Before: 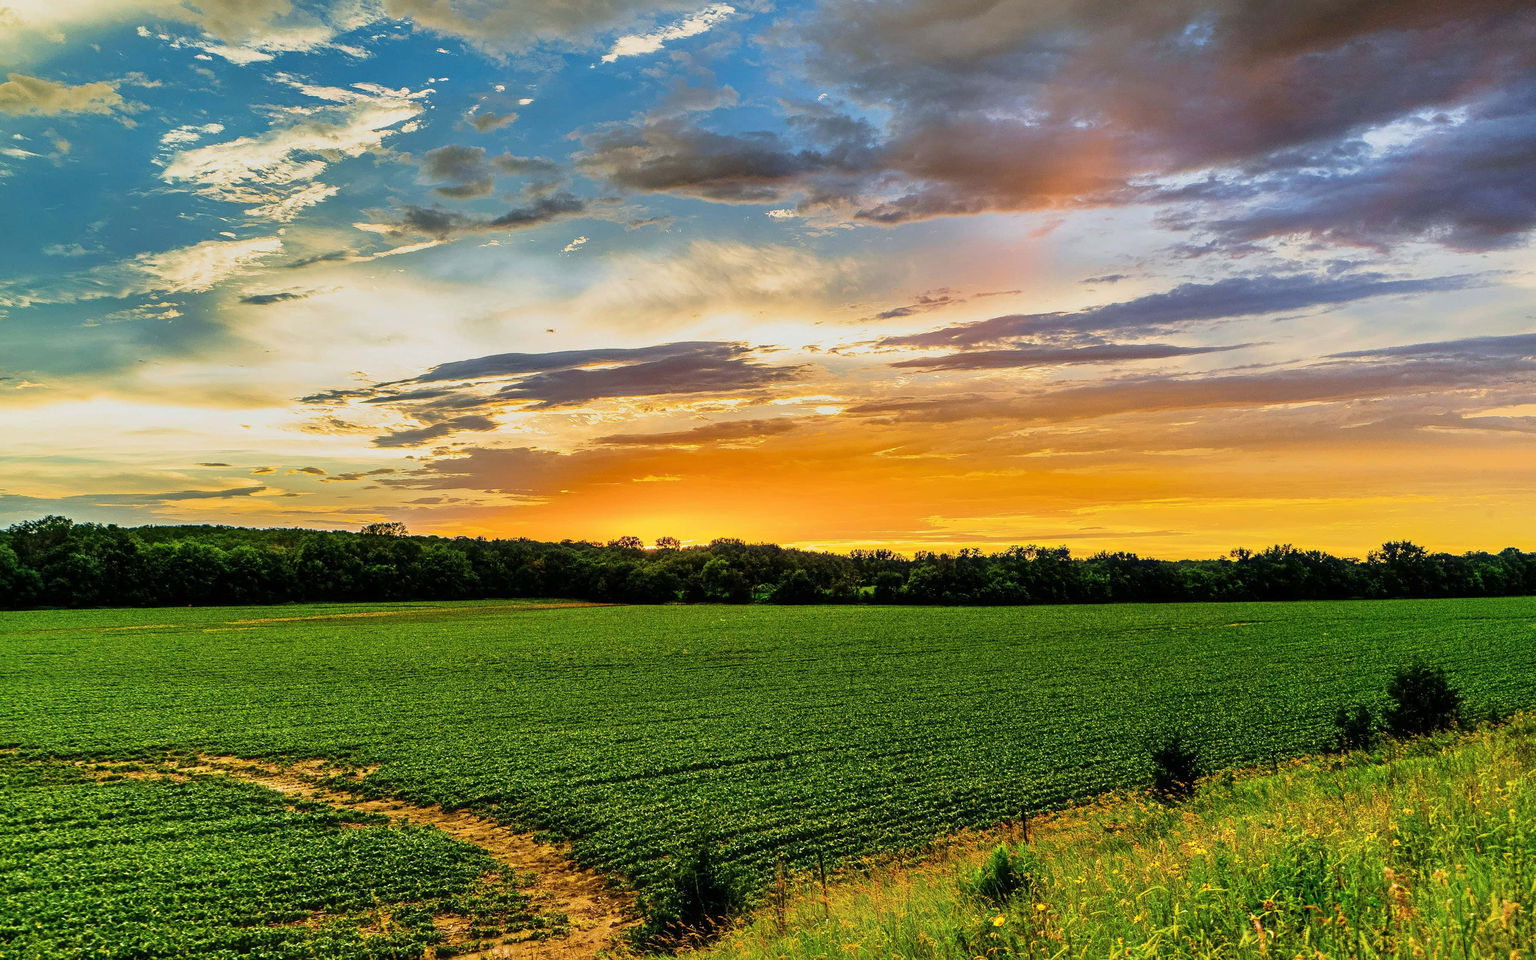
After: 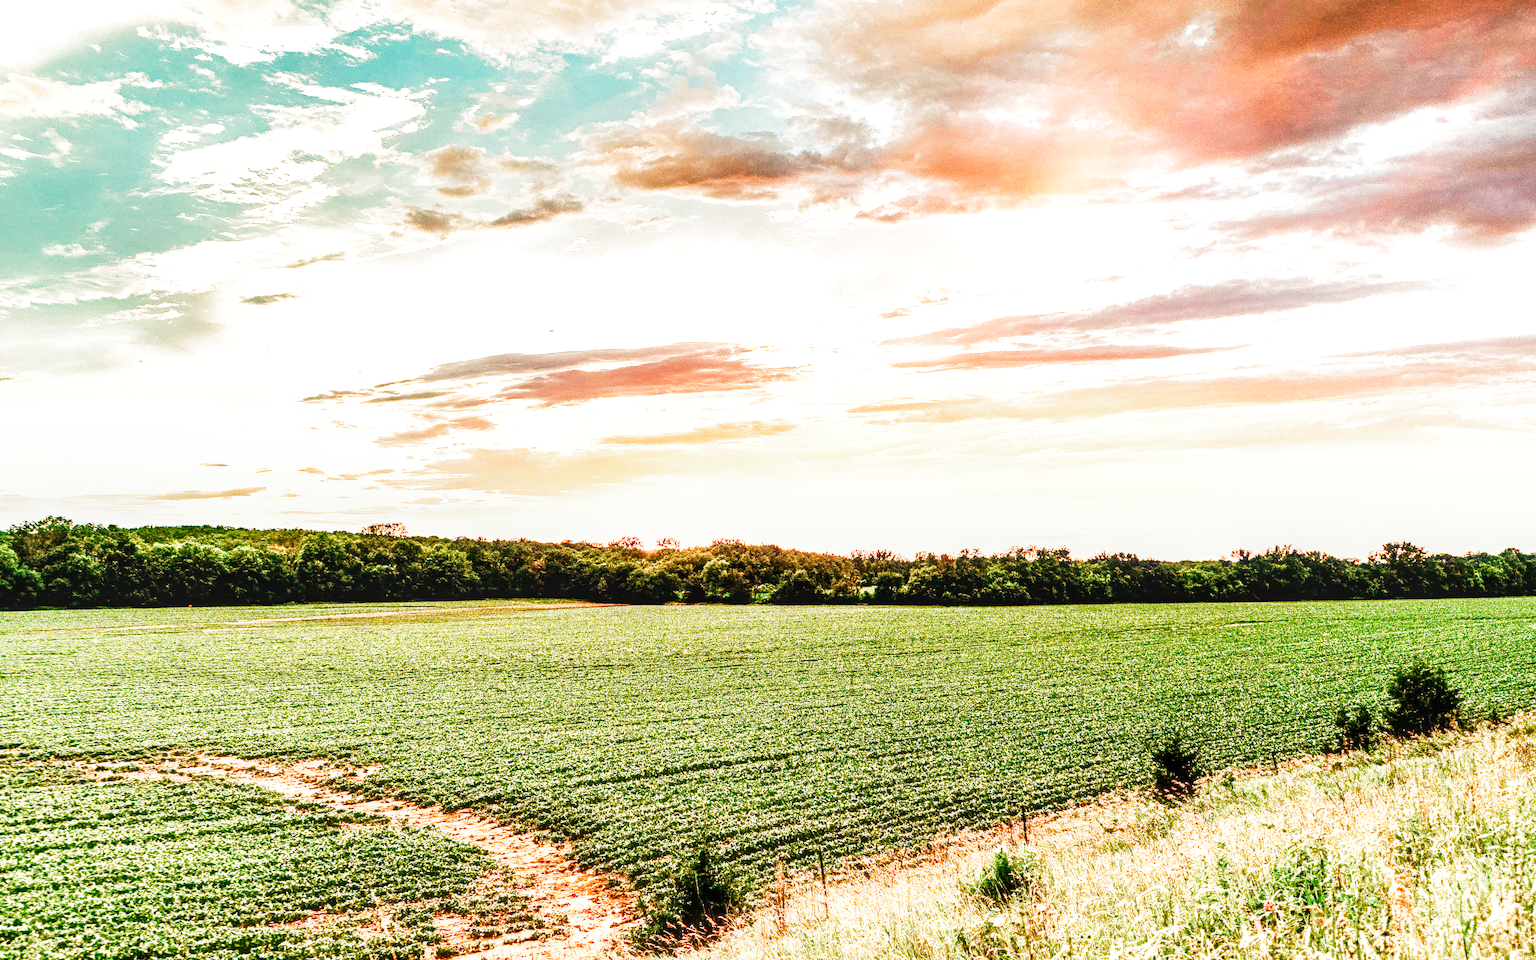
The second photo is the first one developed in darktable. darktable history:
white balance: red 1.467, blue 0.684
exposure: black level correction 0, exposure 1.388 EV, compensate exposure bias true, compensate highlight preservation false
haze removal: strength 0.29, distance 0.25, compatibility mode true, adaptive false
filmic rgb: middle gray luminance 9.23%, black relative exposure -10.55 EV, white relative exposure 3.45 EV, threshold 6 EV, target black luminance 0%, hardness 5.98, latitude 59.69%, contrast 1.087, highlights saturation mix 5%, shadows ↔ highlights balance 29.23%, add noise in highlights 0, preserve chrominance no, color science v3 (2019), use custom middle-gray values true, iterations of high-quality reconstruction 0, contrast in highlights soft, enable highlight reconstruction true
local contrast: detail 130%
